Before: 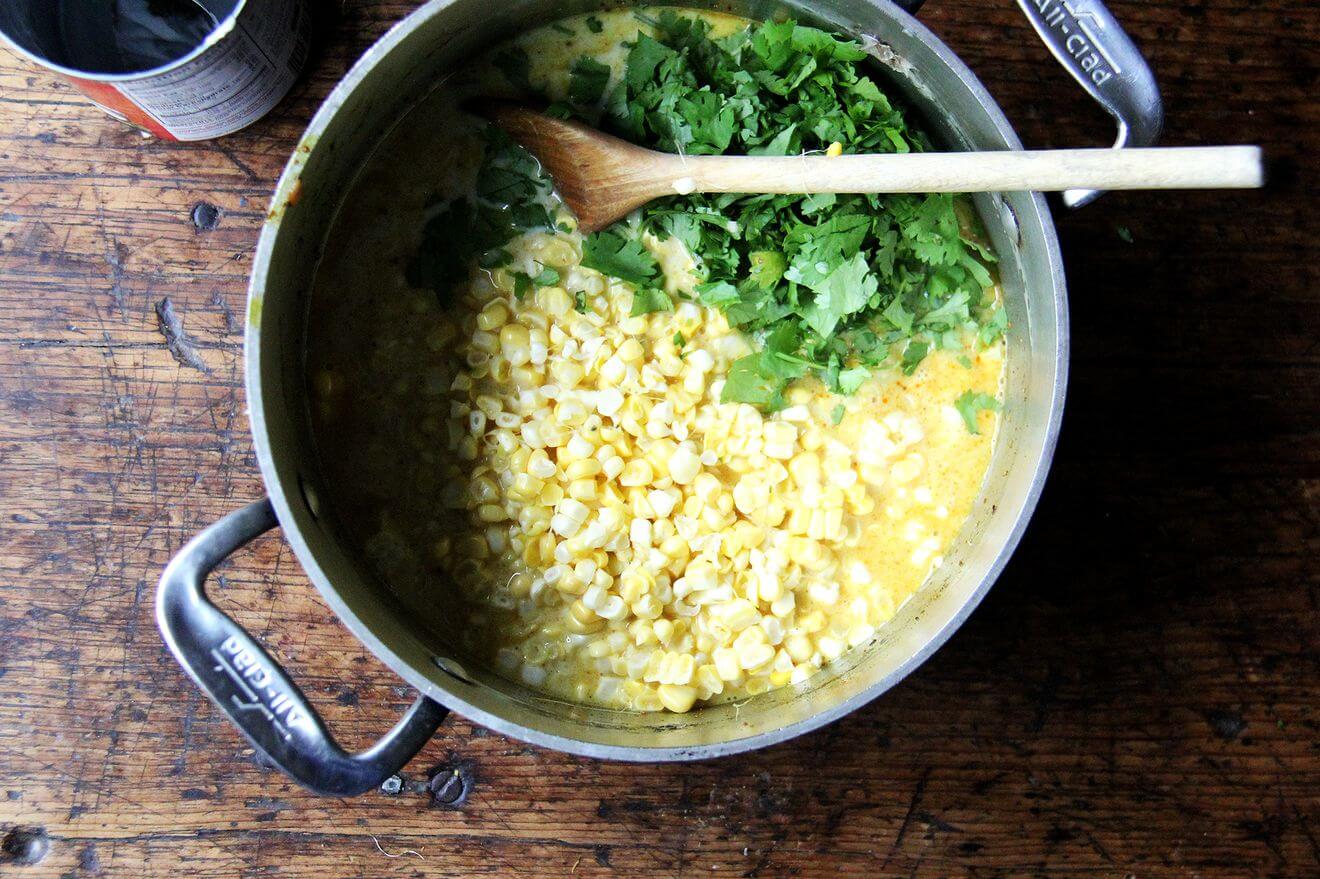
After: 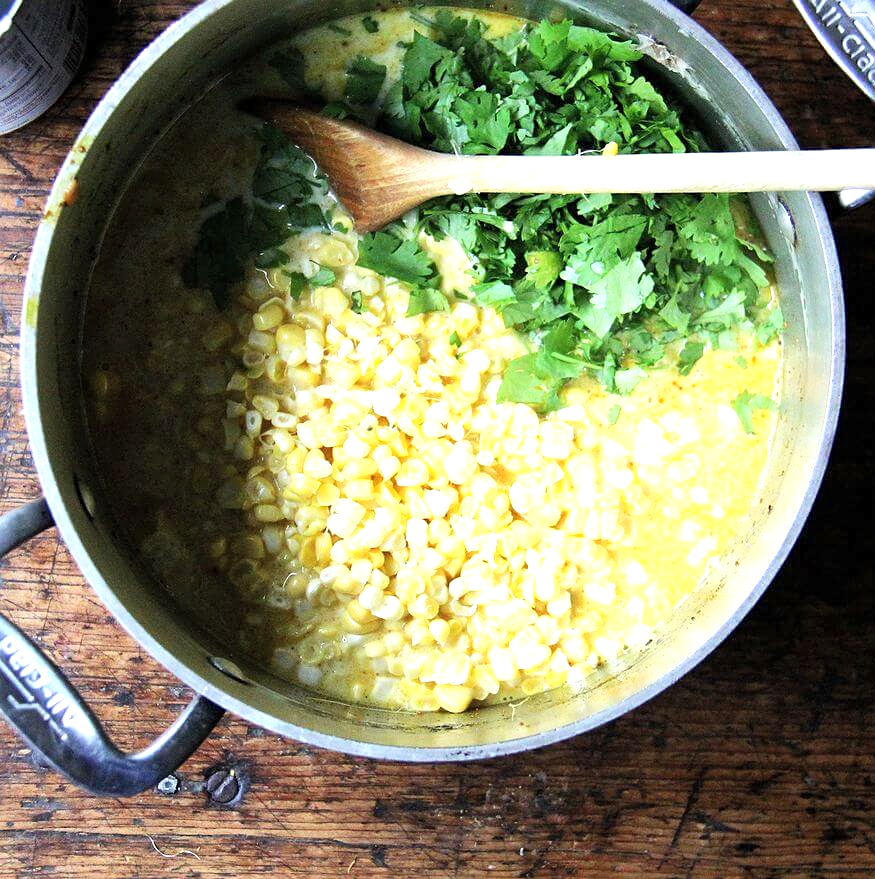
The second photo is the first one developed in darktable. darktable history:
crop: left 17.027%, right 16.667%
contrast brightness saturation: contrast 0.054, brightness 0.067, saturation 0.011
sharpen: amount 0.207
exposure: exposure 0.522 EV, compensate highlight preservation false
